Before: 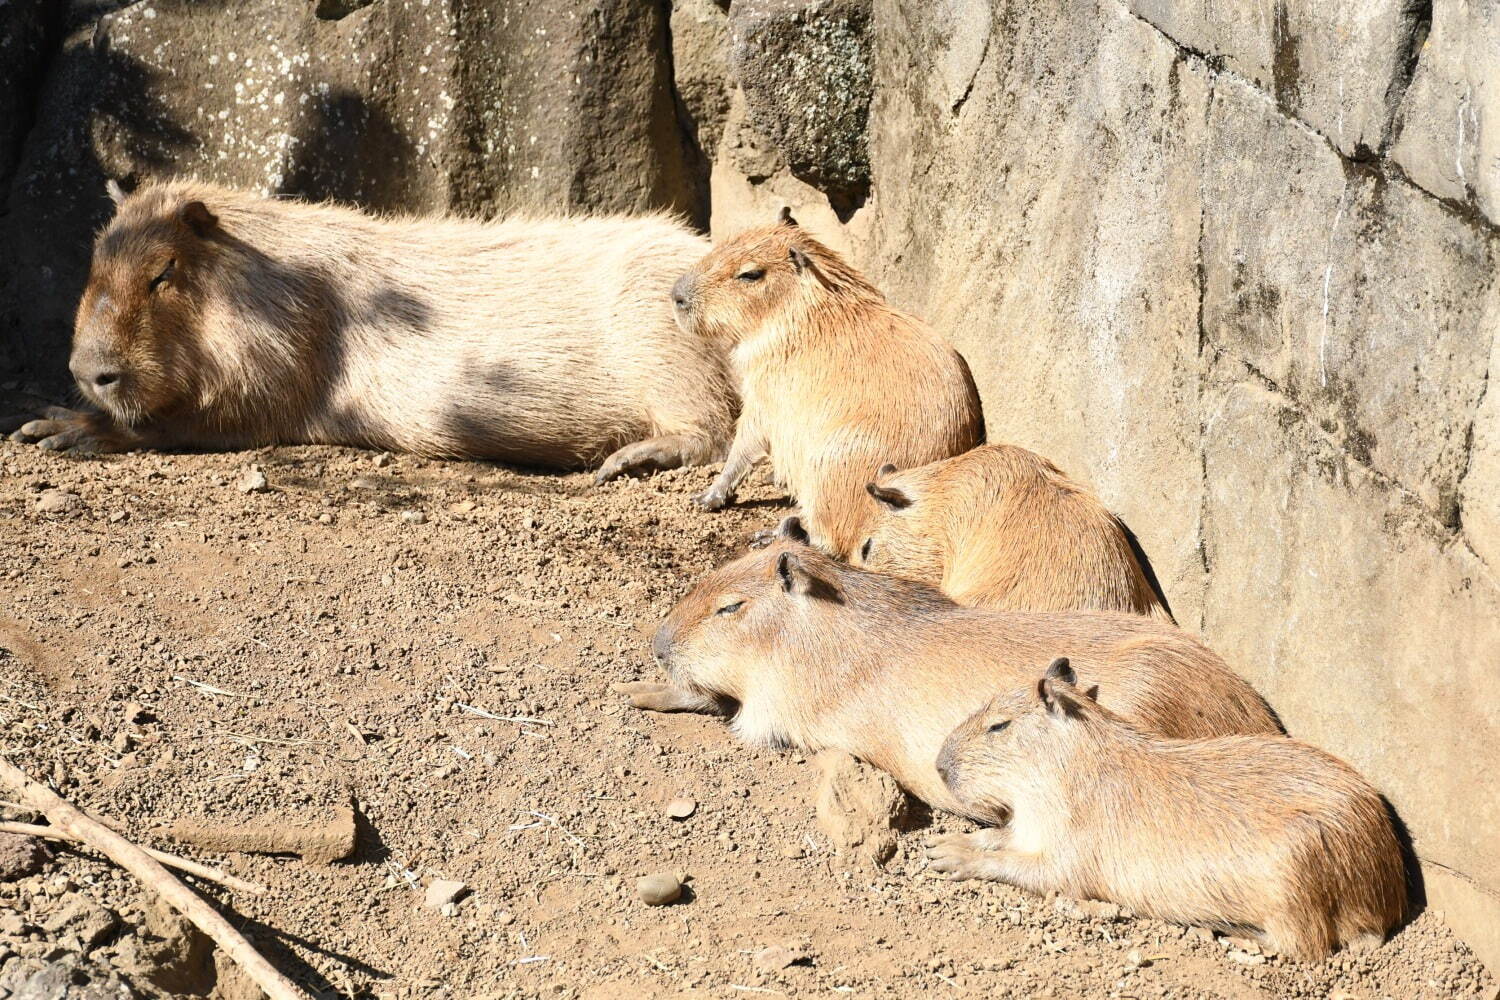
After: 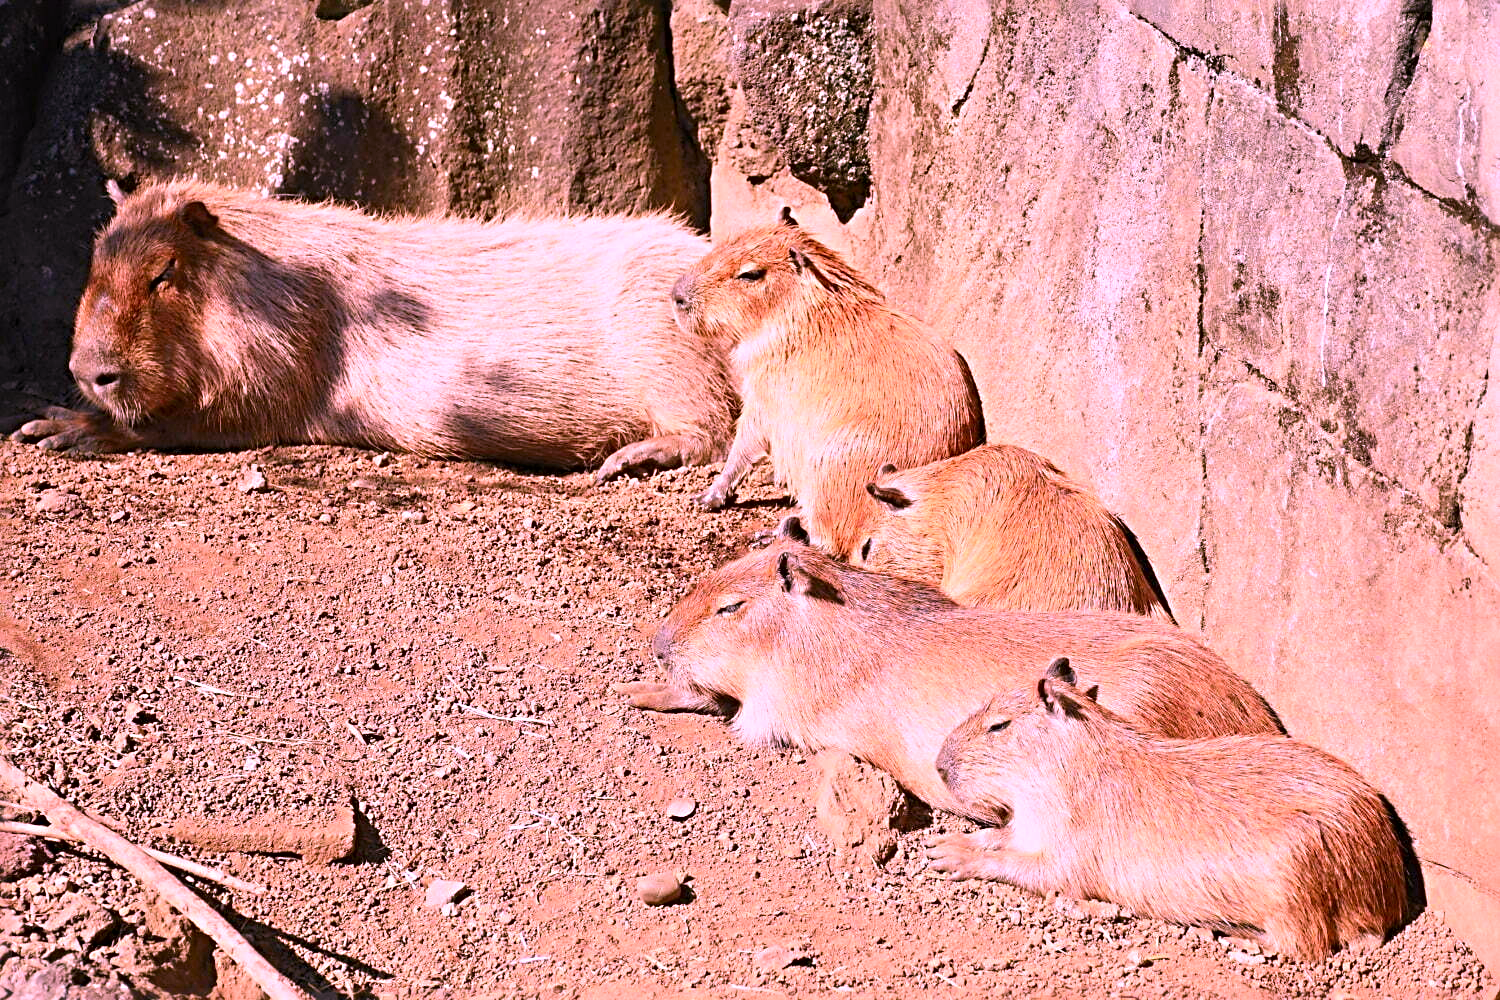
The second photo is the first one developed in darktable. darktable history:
contrast brightness saturation: saturation -0.054
sharpen: radius 4.892
color correction: highlights a* 19.22, highlights b* -11.6, saturation 1.67
tone equalizer: on, module defaults
